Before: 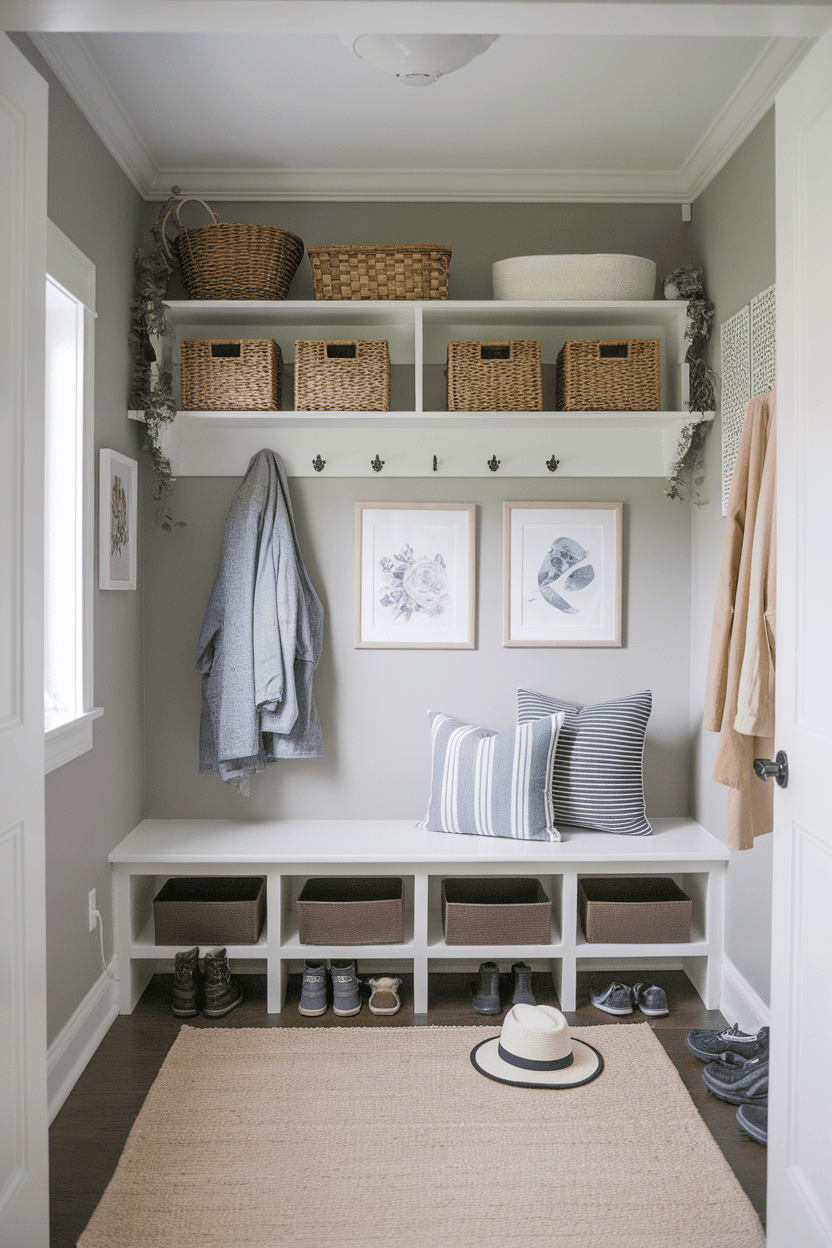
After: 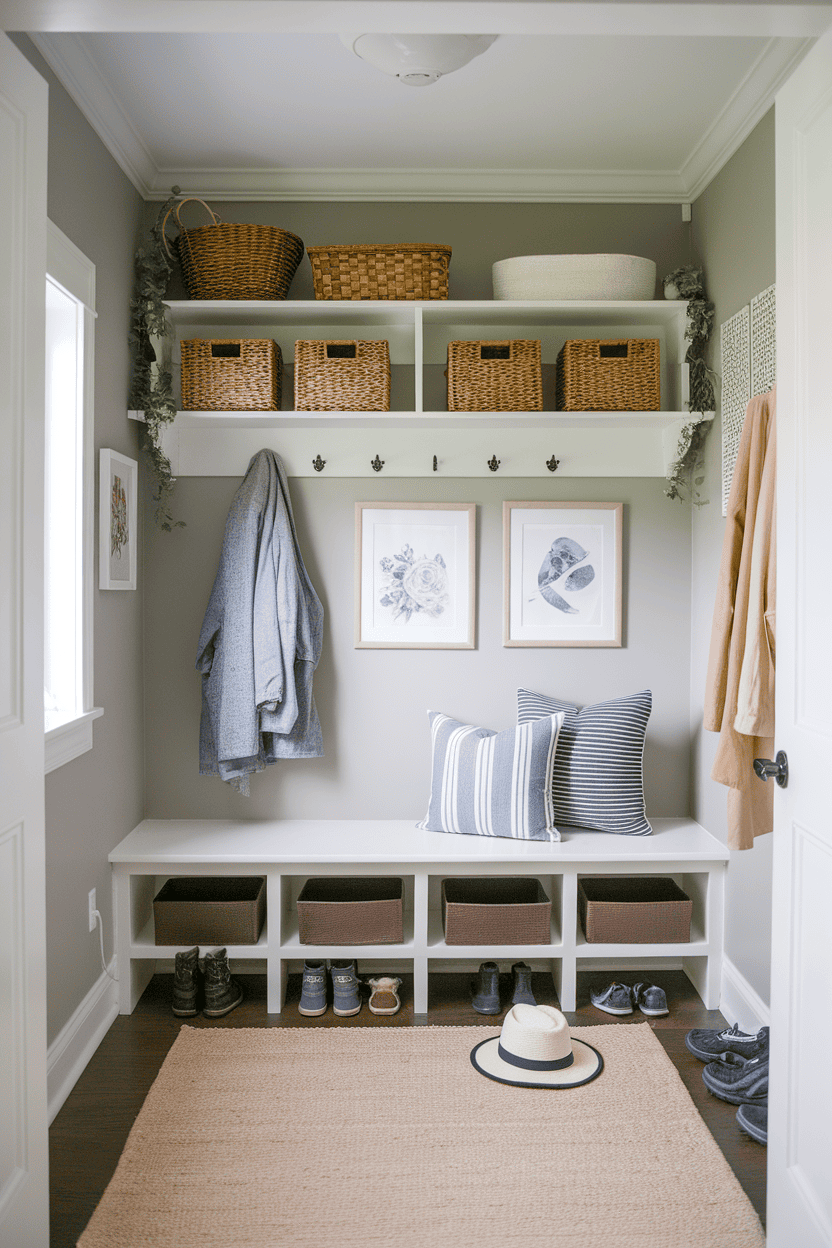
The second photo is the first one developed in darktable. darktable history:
color balance: mode lift, gamma, gain (sRGB), lift [0.97, 1, 1, 1], gamma [1.03, 1, 1, 1]
color balance rgb: linear chroma grading › global chroma 8.12%, perceptual saturation grading › global saturation 9.07%, perceptual saturation grading › highlights -13.84%, perceptual saturation grading › mid-tones 14.88%, perceptual saturation grading › shadows 22.8%, perceptual brilliance grading › highlights 2.61%, global vibrance 12.07%
